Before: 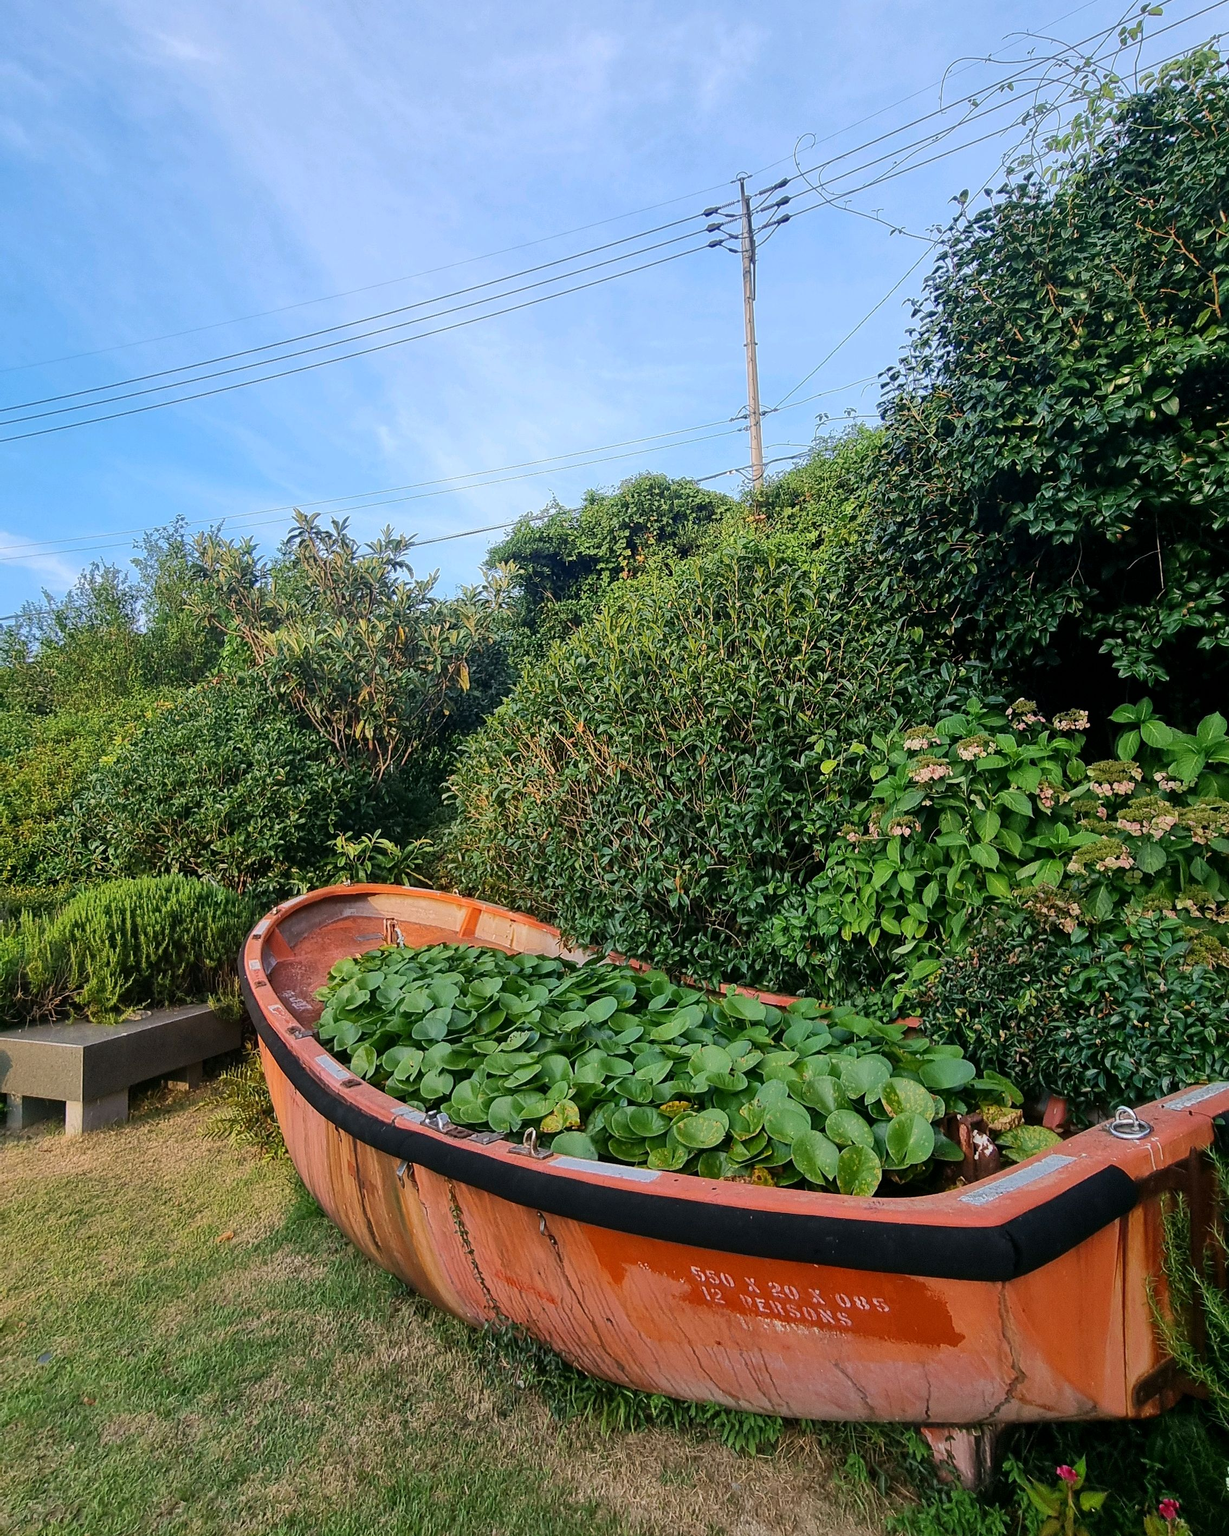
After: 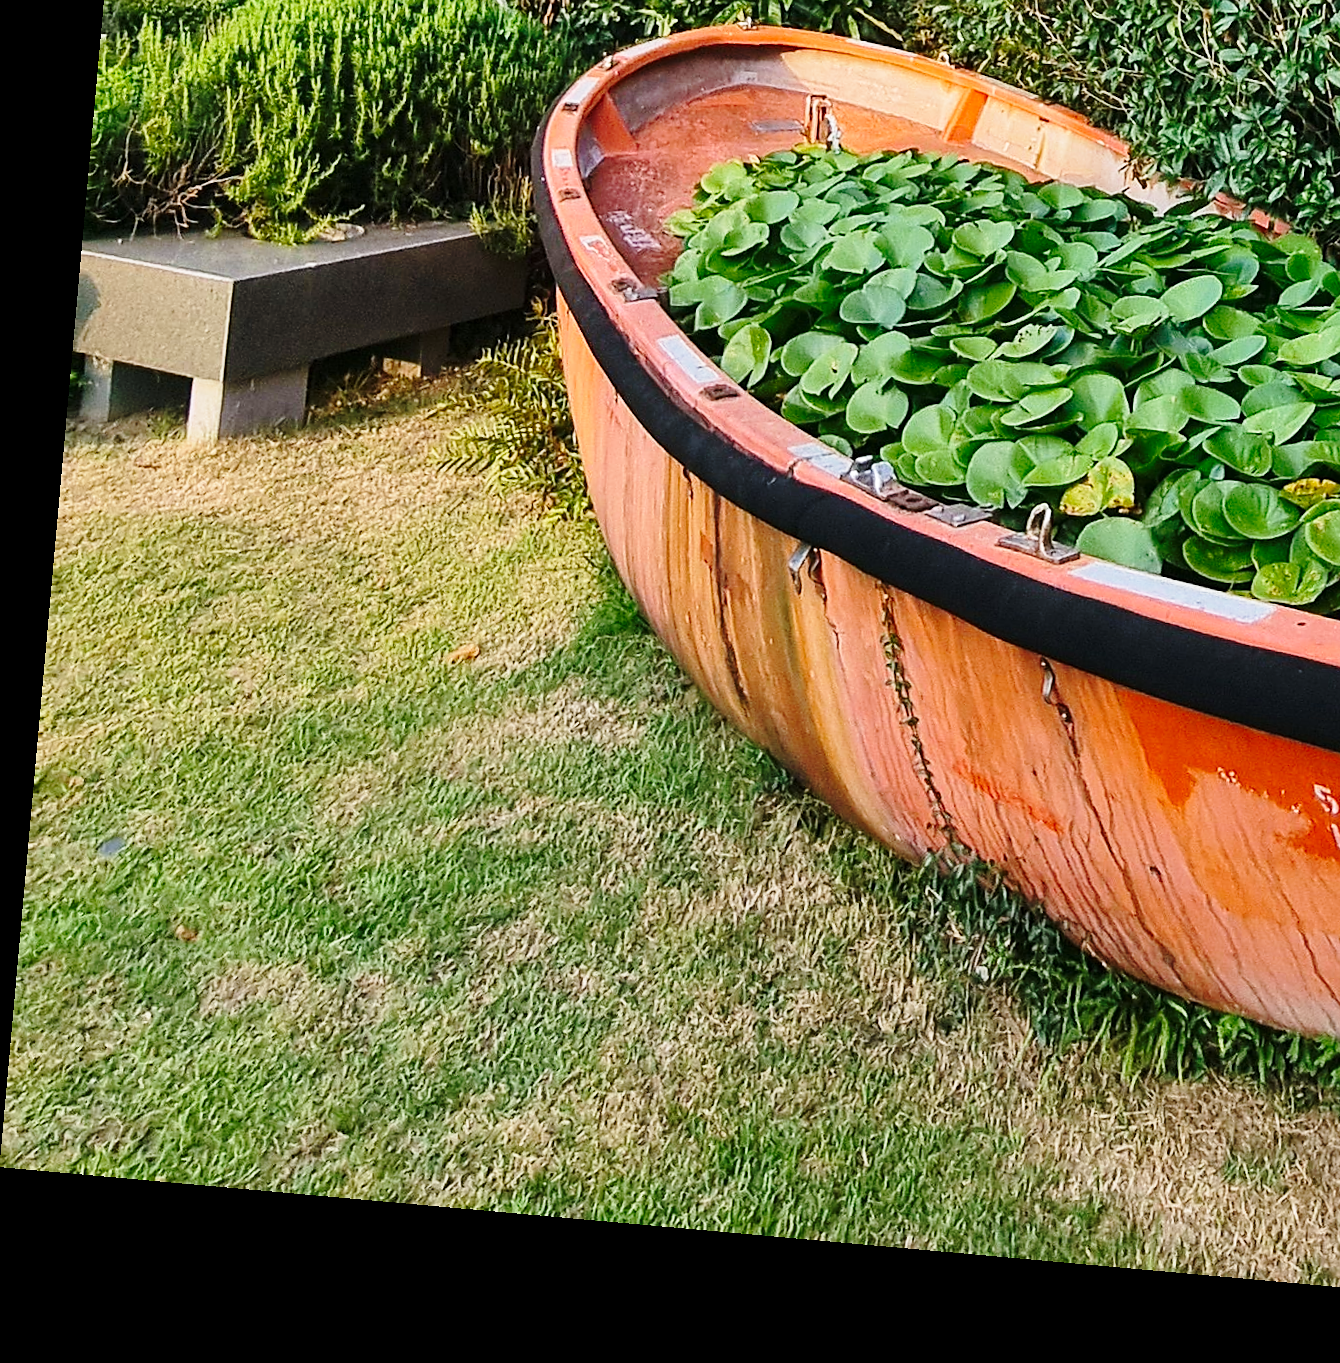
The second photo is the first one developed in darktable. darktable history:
crop and rotate: top 54.778%, right 46.61%, bottom 0.159%
base curve: curves: ch0 [(0, 0) (0.028, 0.03) (0.121, 0.232) (0.46, 0.748) (0.859, 0.968) (1, 1)], preserve colors none
rotate and perspective: rotation 5.12°, automatic cropping off
sharpen: radius 1.559, amount 0.373, threshold 1.271
white balance: red 0.988, blue 1.017
